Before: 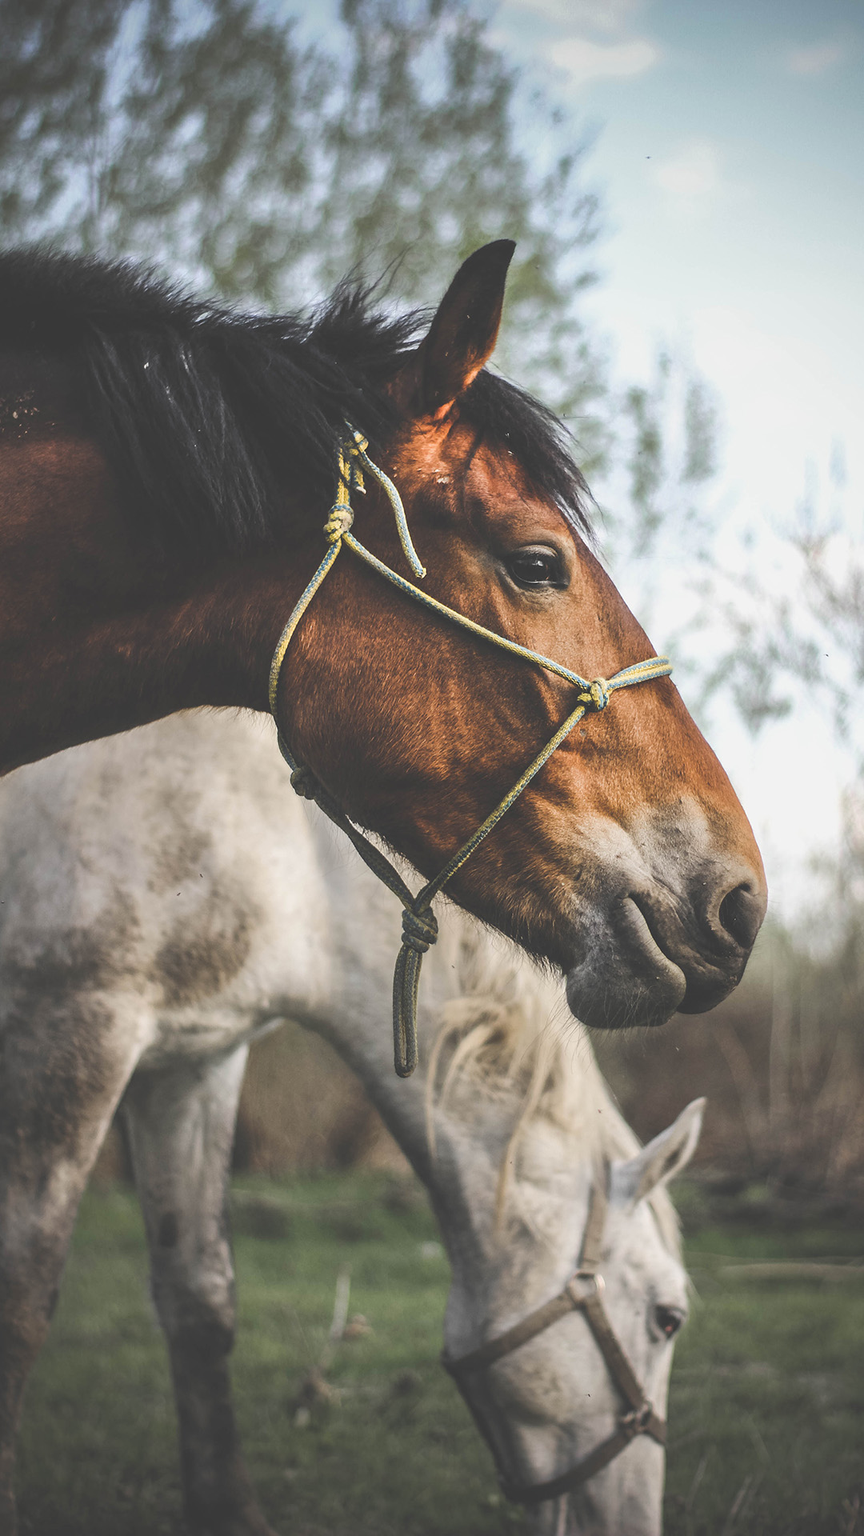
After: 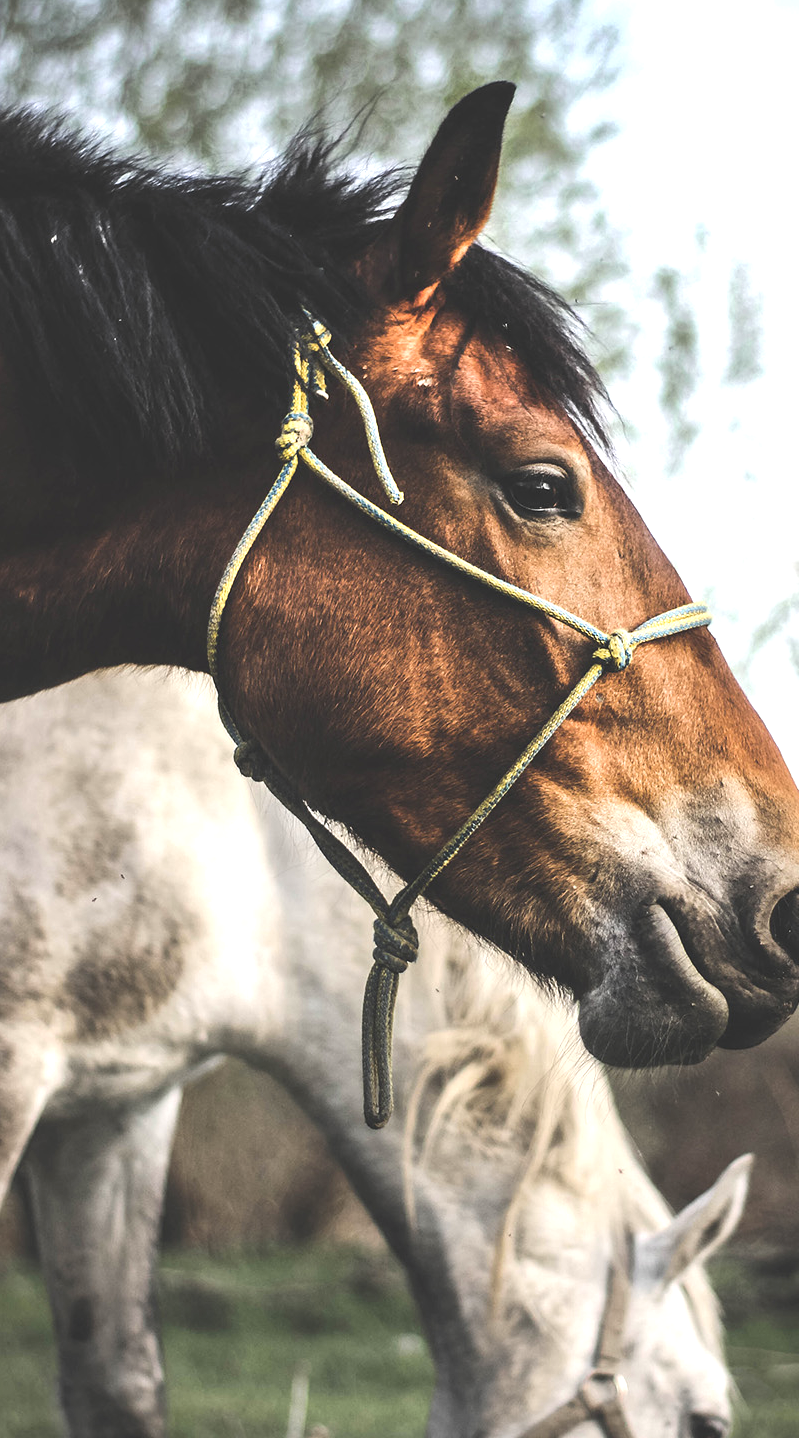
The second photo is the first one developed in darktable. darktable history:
tone equalizer: -8 EV -0.738 EV, -7 EV -0.672 EV, -6 EV -0.597 EV, -5 EV -0.391 EV, -3 EV 0.368 EV, -2 EV 0.6 EV, -1 EV 0.683 EV, +0 EV 0.731 EV, edges refinement/feathering 500, mask exposure compensation -1.57 EV, preserve details no
crop and rotate: left 11.991%, top 11.382%, right 13.962%, bottom 13.709%
exposure: compensate highlight preservation false
